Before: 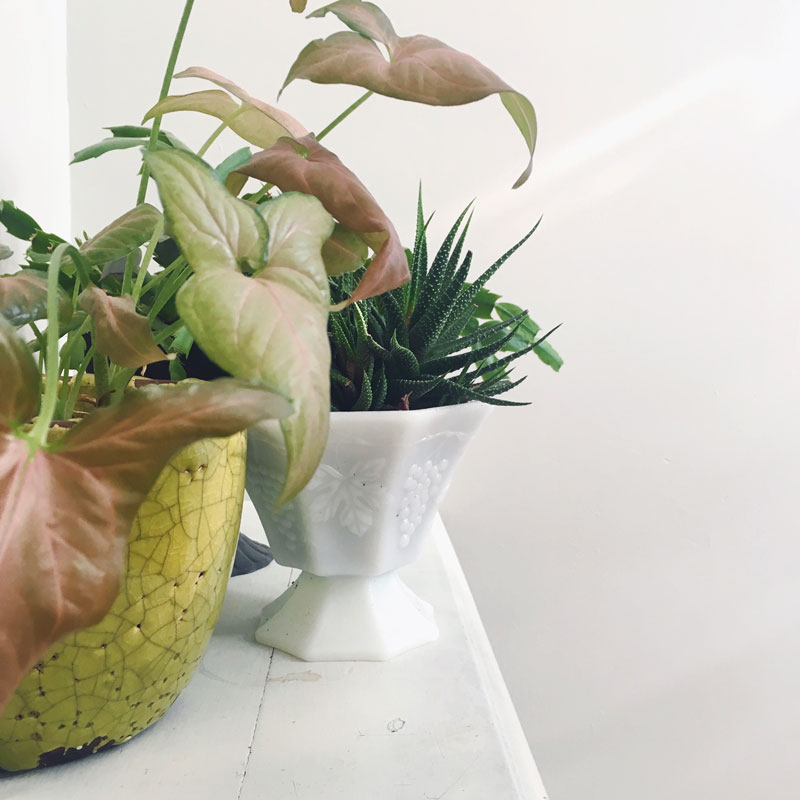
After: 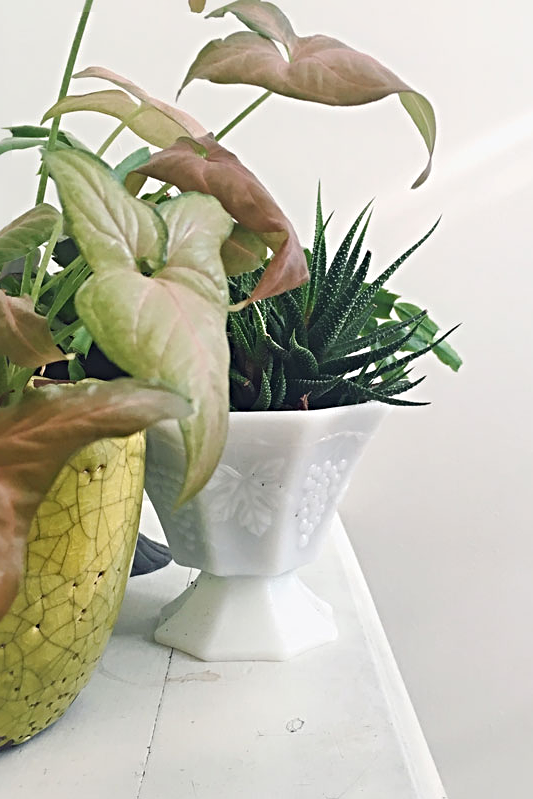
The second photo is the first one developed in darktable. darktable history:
crop and rotate: left 12.648%, right 20.685%
contrast equalizer: octaves 7, y [[0.6 ×6], [0.55 ×6], [0 ×6], [0 ×6], [0 ×6]], mix -0.1
sharpen: radius 4.883
